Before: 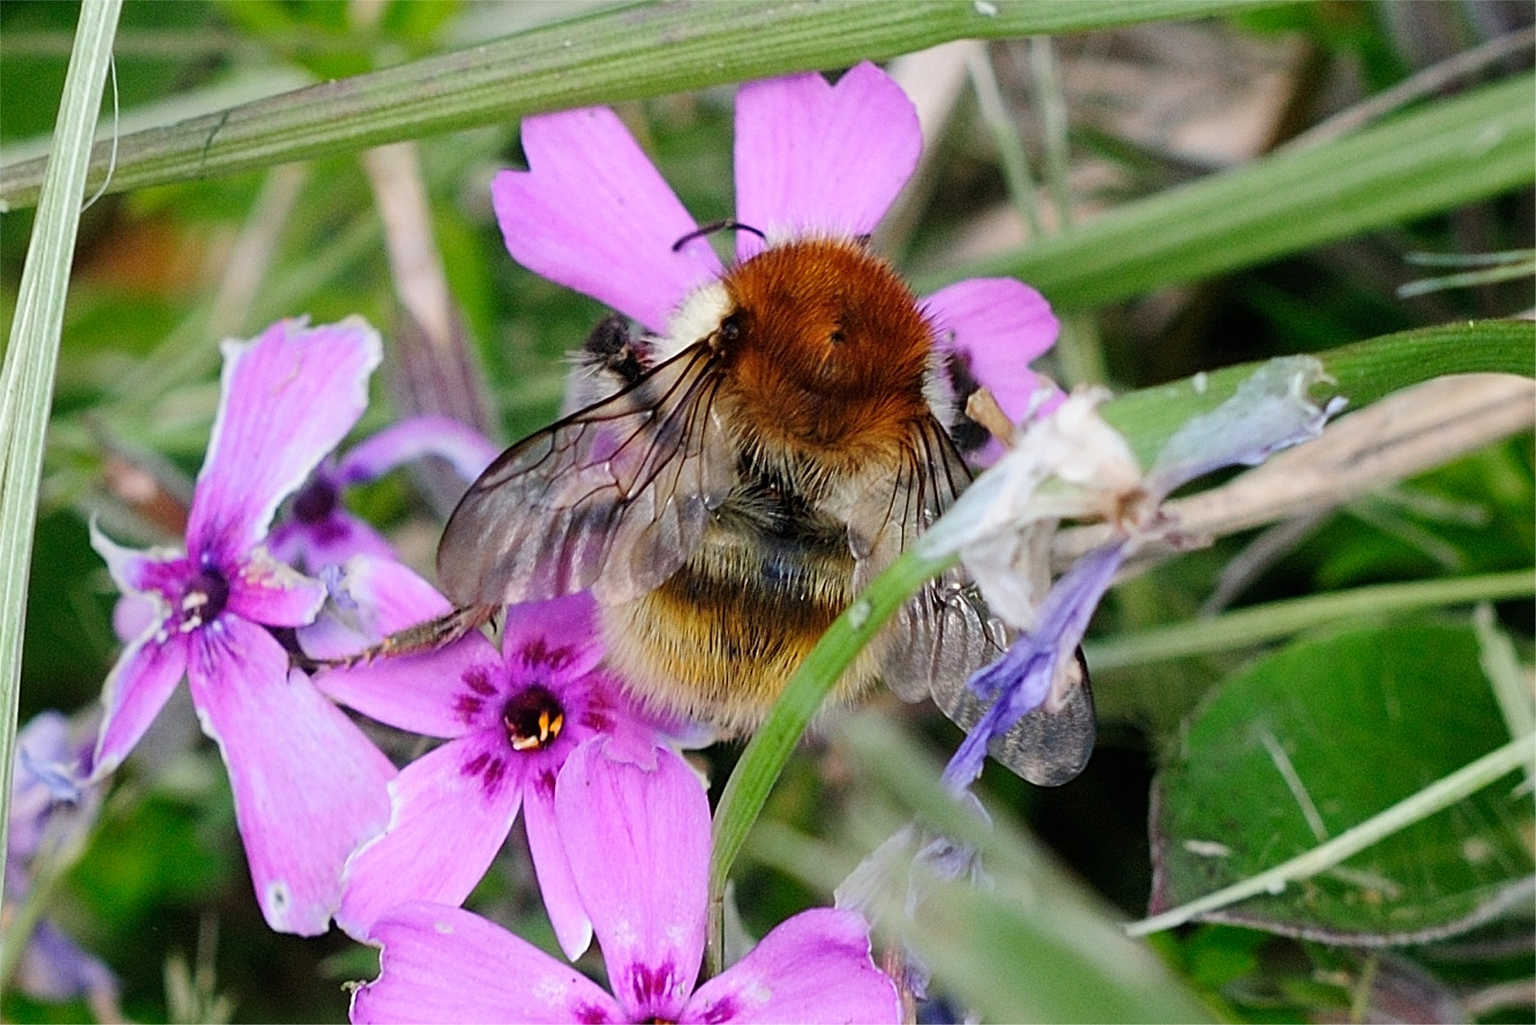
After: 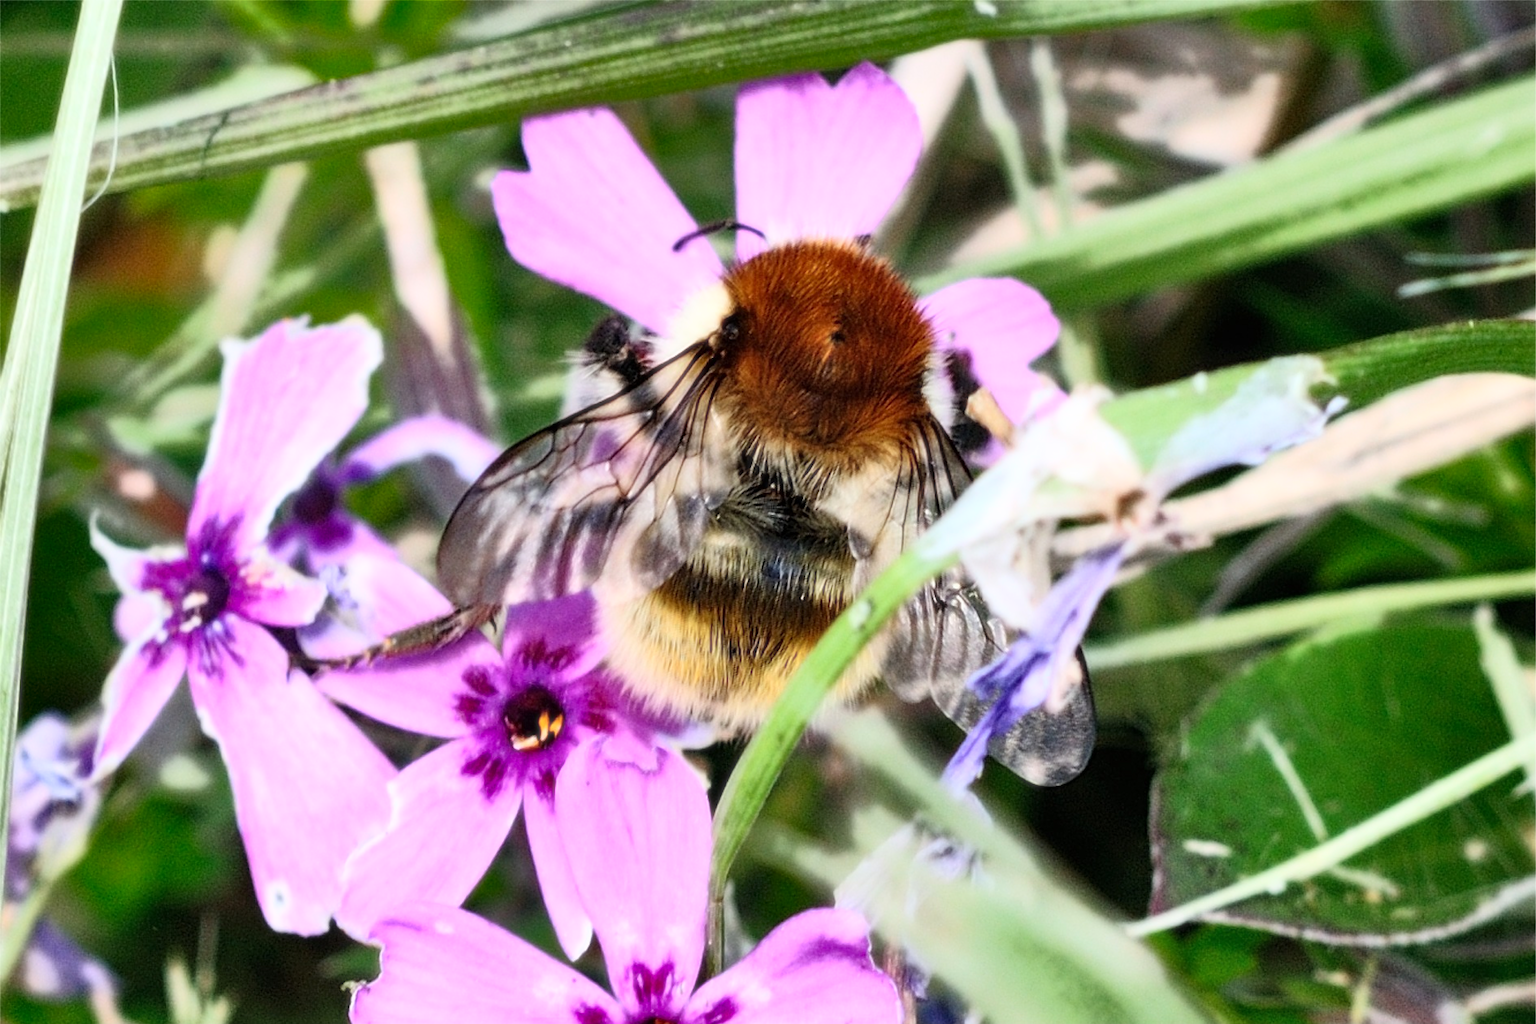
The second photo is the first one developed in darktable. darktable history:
shadows and highlights: radius 123.98, shadows 100, white point adjustment -3, highlights -100, highlights color adjustment 89.84%, soften with gaussian
bloom: size 0%, threshold 54.82%, strength 8.31%
